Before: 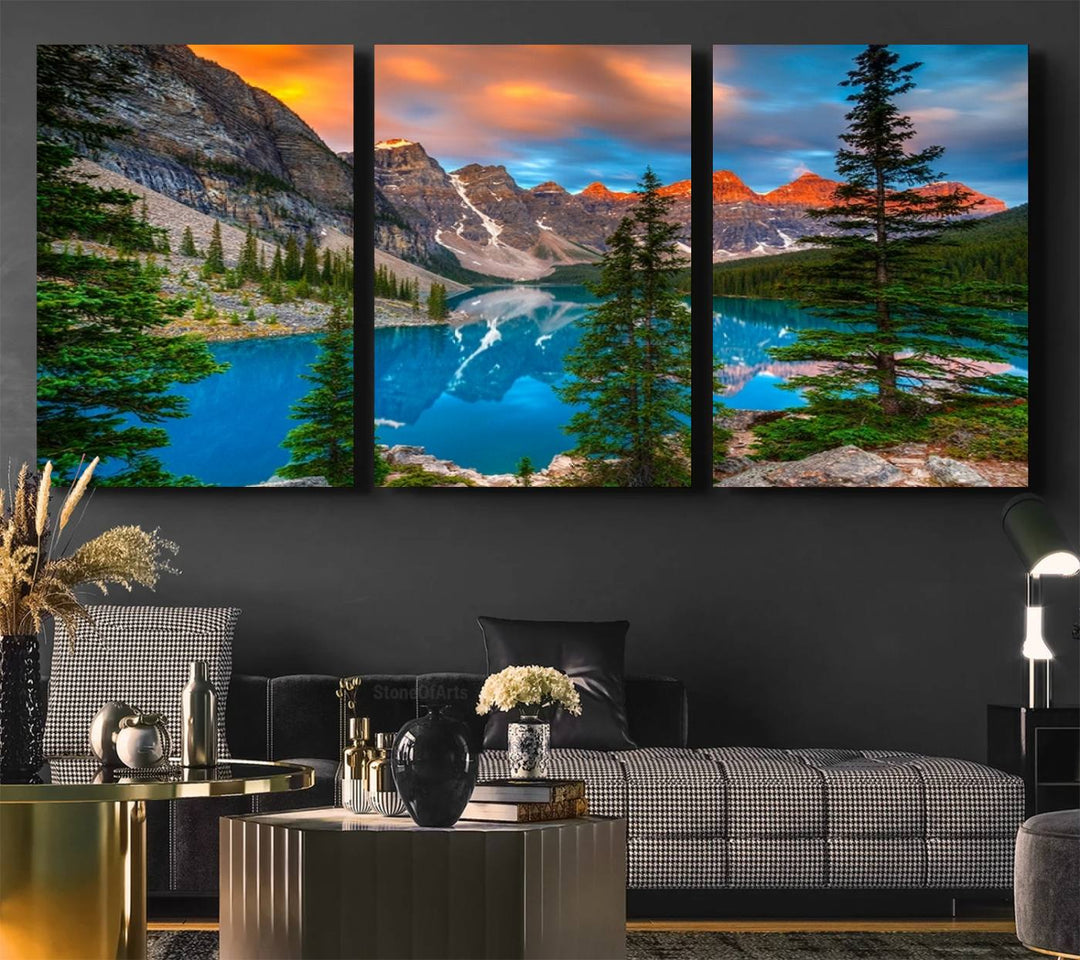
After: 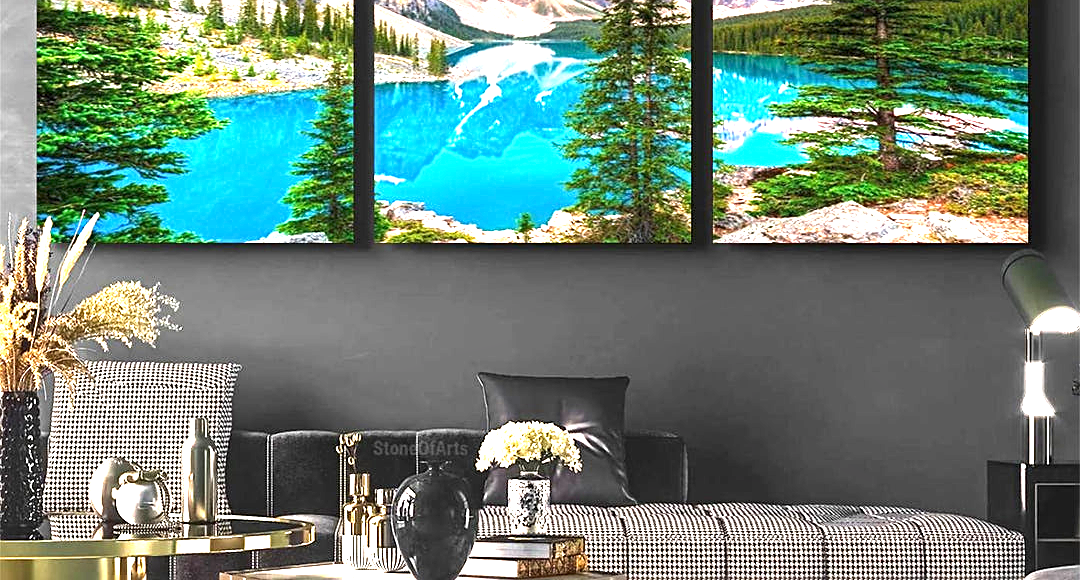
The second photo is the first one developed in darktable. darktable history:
crop and rotate: top 25.52%, bottom 14.046%
exposure: exposure 1.146 EV, compensate exposure bias true, compensate highlight preservation false
tone equalizer: -8 EV -1.12 EV, -7 EV -0.987 EV, -6 EV -0.877 EV, -5 EV -0.605 EV, -3 EV 0.574 EV, -2 EV 0.875 EV, -1 EV 1 EV, +0 EV 1.07 EV, smoothing diameter 24.97%, edges refinement/feathering 5.63, preserve details guided filter
sharpen: on, module defaults
